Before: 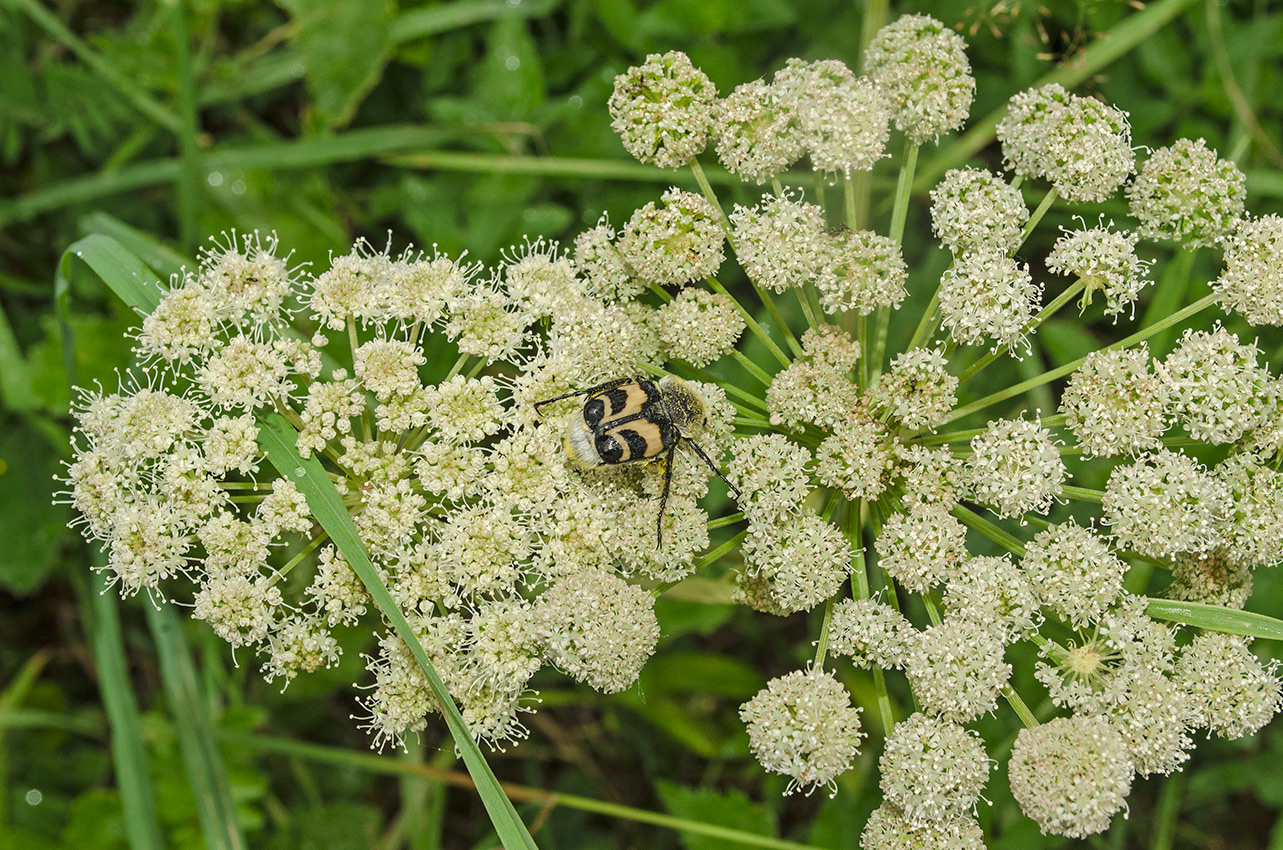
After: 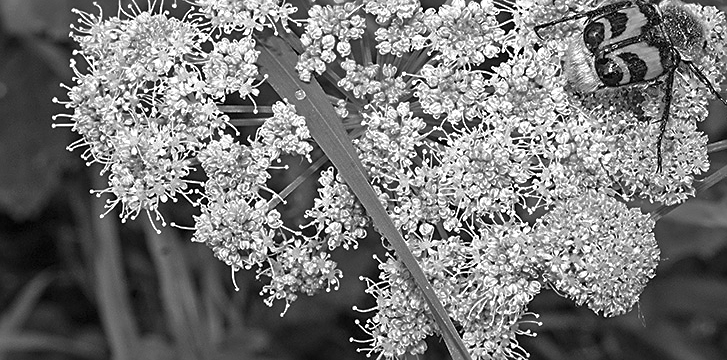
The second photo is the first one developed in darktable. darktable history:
sharpen: on, module defaults
crop: top 44.414%, right 43.332%, bottom 13.225%
color calibration: output gray [0.21, 0.42, 0.37, 0], illuminant as shot in camera, x 0.462, y 0.418, temperature 2654.57 K, gamut compression 1.74
tone equalizer: on, module defaults
base curve: curves: ch0 [(0, 0) (0.595, 0.418) (1, 1)], preserve colors none
